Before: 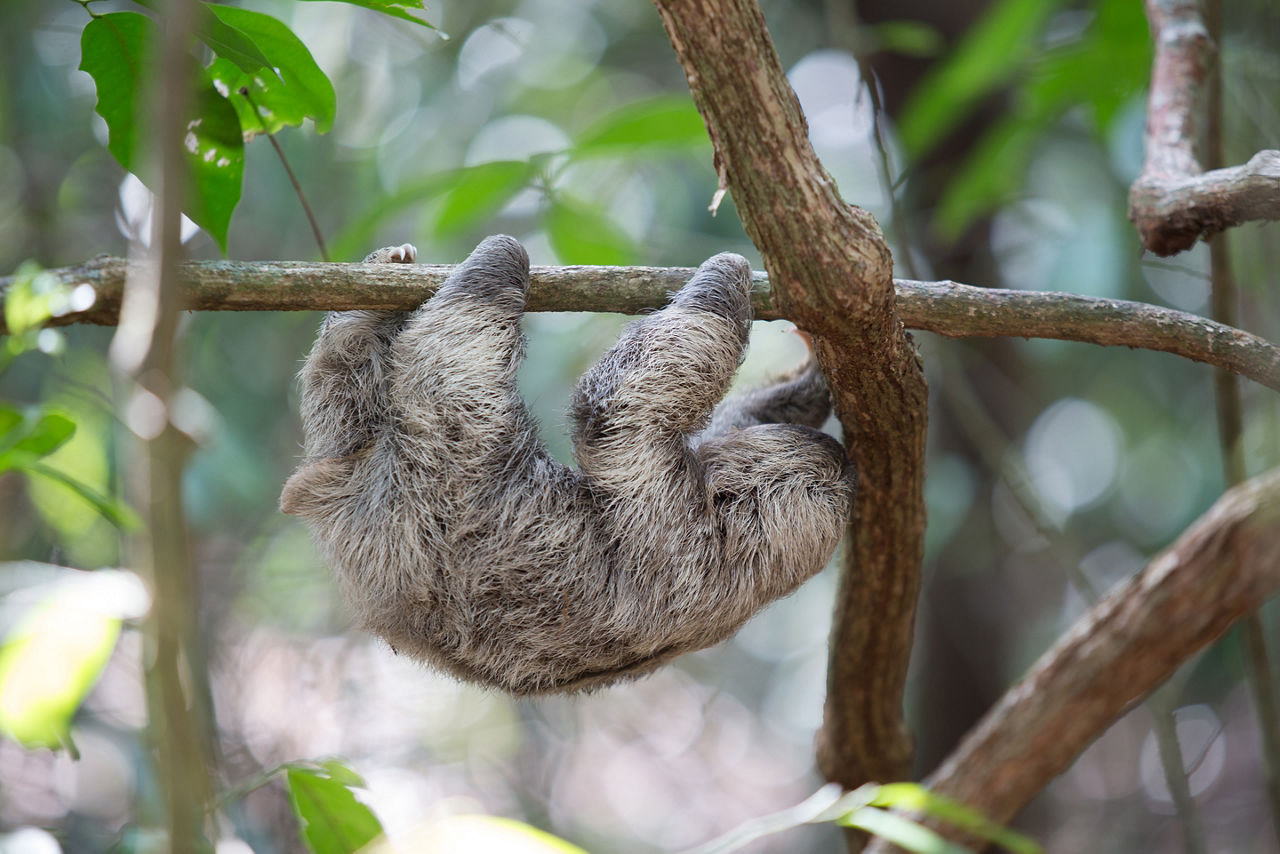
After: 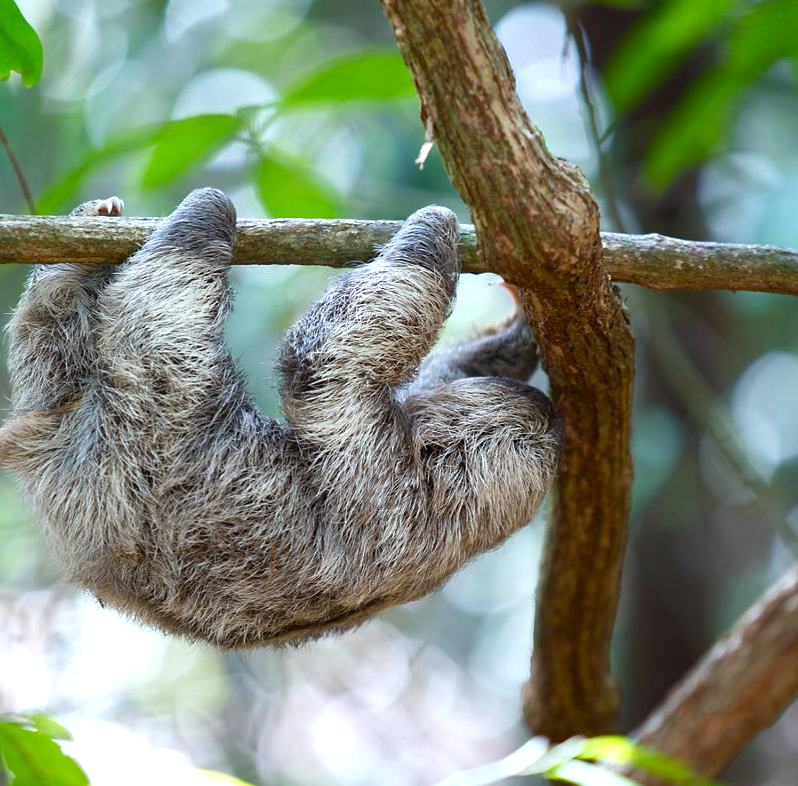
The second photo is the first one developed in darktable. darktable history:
color balance rgb: perceptual saturation grading › mid-tones 6.33%, perceptual saturation grading › shadows 72.44%, perceptual brilliance grading › highlights 11.59%, contrast 5.05%
crop and rotate: left 22.918%, top 5.629%, right 14.711%, bottom 2.247%
color calibration: output R [1.003, 0.027, -0.041, 0], output G [-0.018, 1.043, -0.038, 0], output B [0.071, -0.086, 1.017, 0], illuminant as shot in camera, x 0.359, y 0.362, temperature 4570.54 K
